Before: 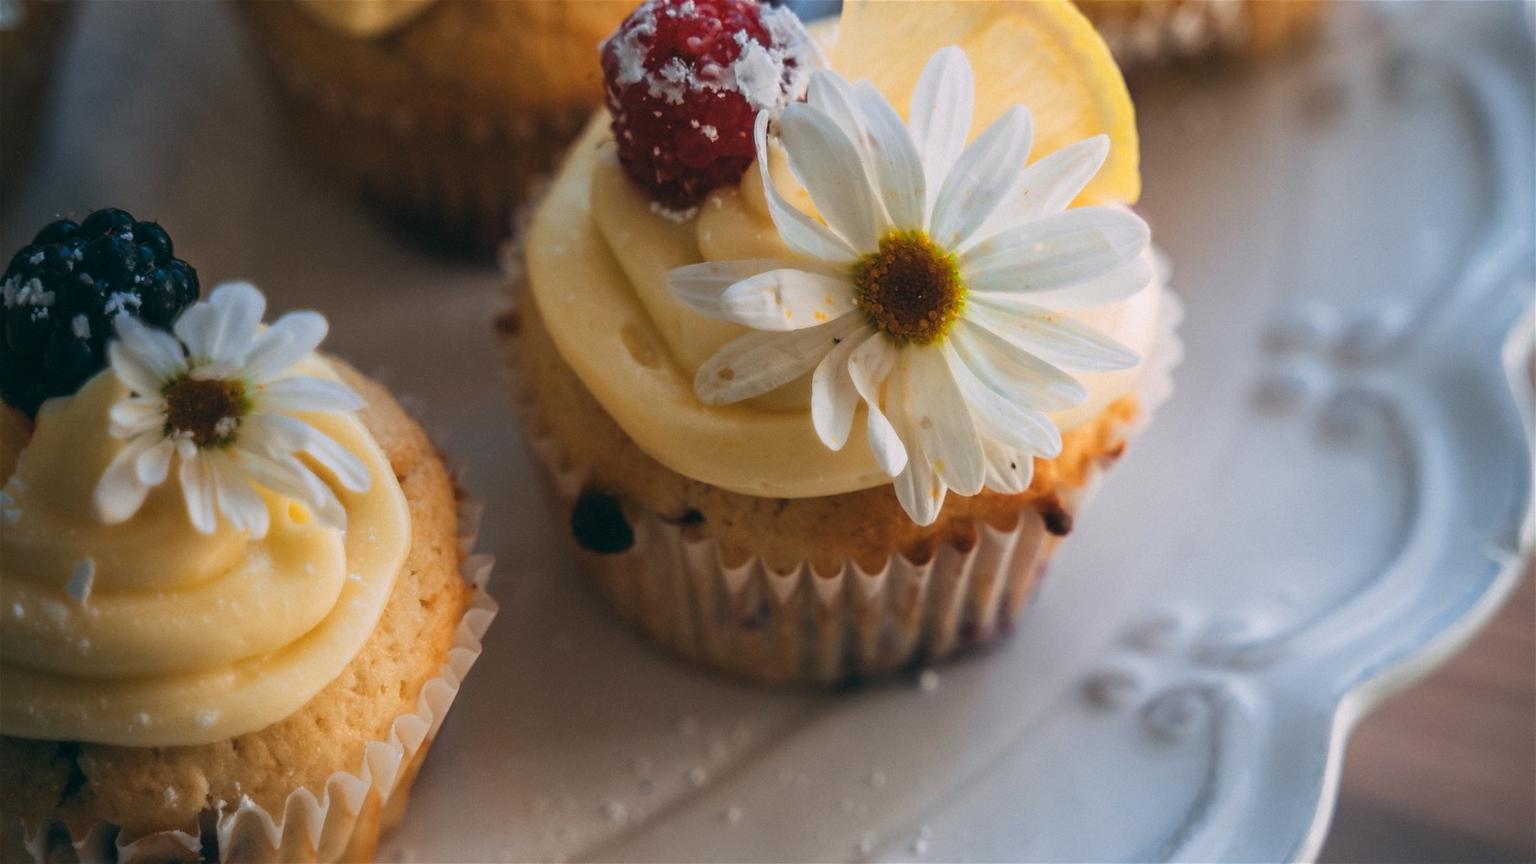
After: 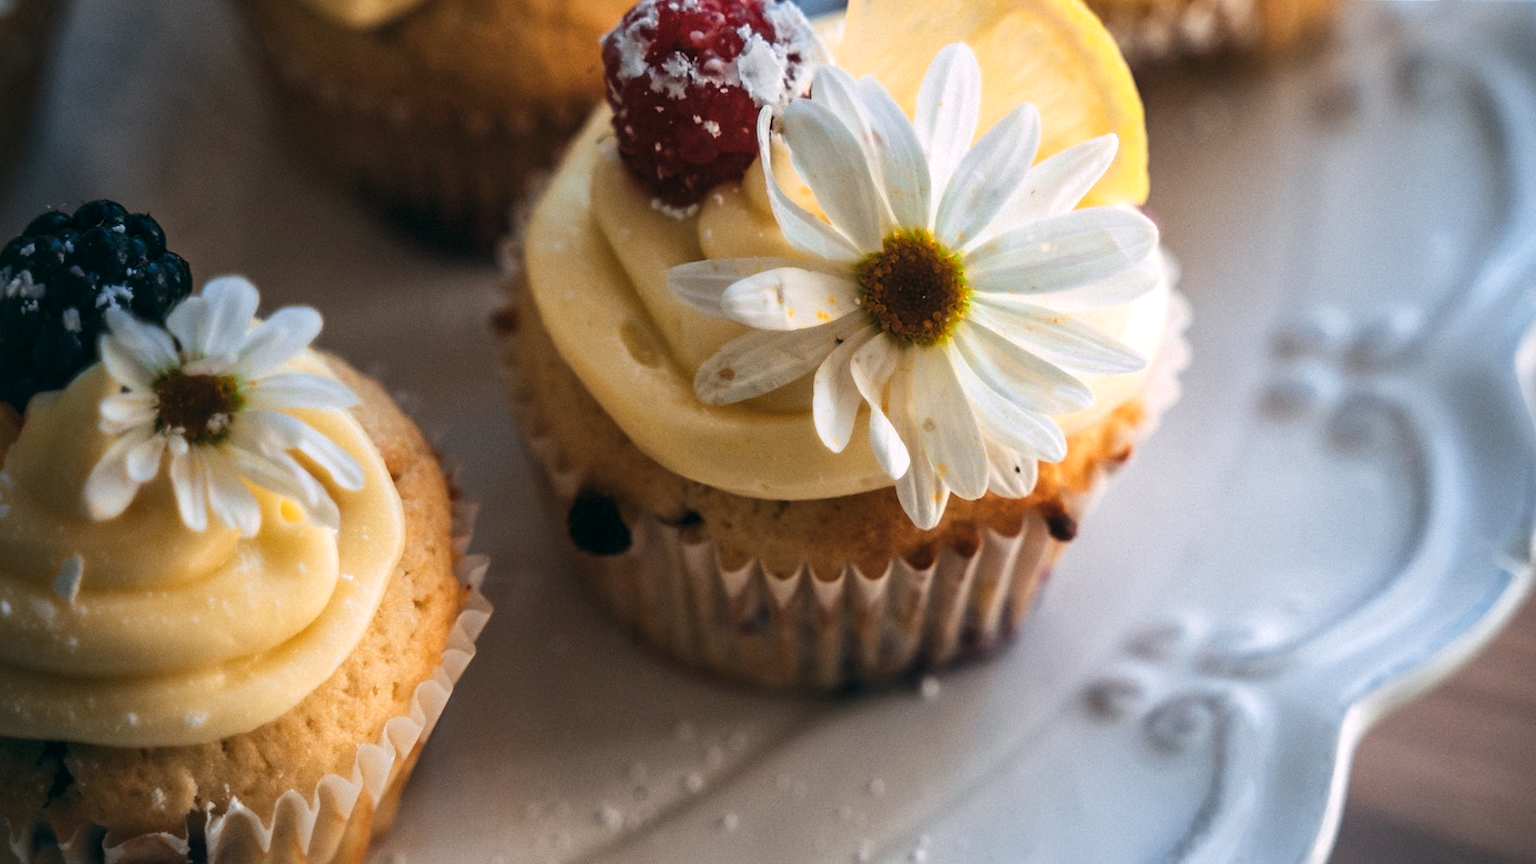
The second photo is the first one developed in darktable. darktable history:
local contrast: mode bilateral grid, contrast 20, coarseness 50, detail 120%, midtone range 0.2
tone equalizer: -8 EV -0.417 EV, -7 EV -0.389 EV, -6 EV -0.333 EV, -5 EV -0.222 EV, -3 EV 0.222 EV, -2 EV 0.333 EV, -1 EV 0.389 EV, +0 EV 0.417 EV, edges refinement/feathering 500, mask exposure compensation -1.57 EV, preserve details no
crop and rotate: angle -0.5°
grain: coarseness 0.09 ISO, strength 10%
